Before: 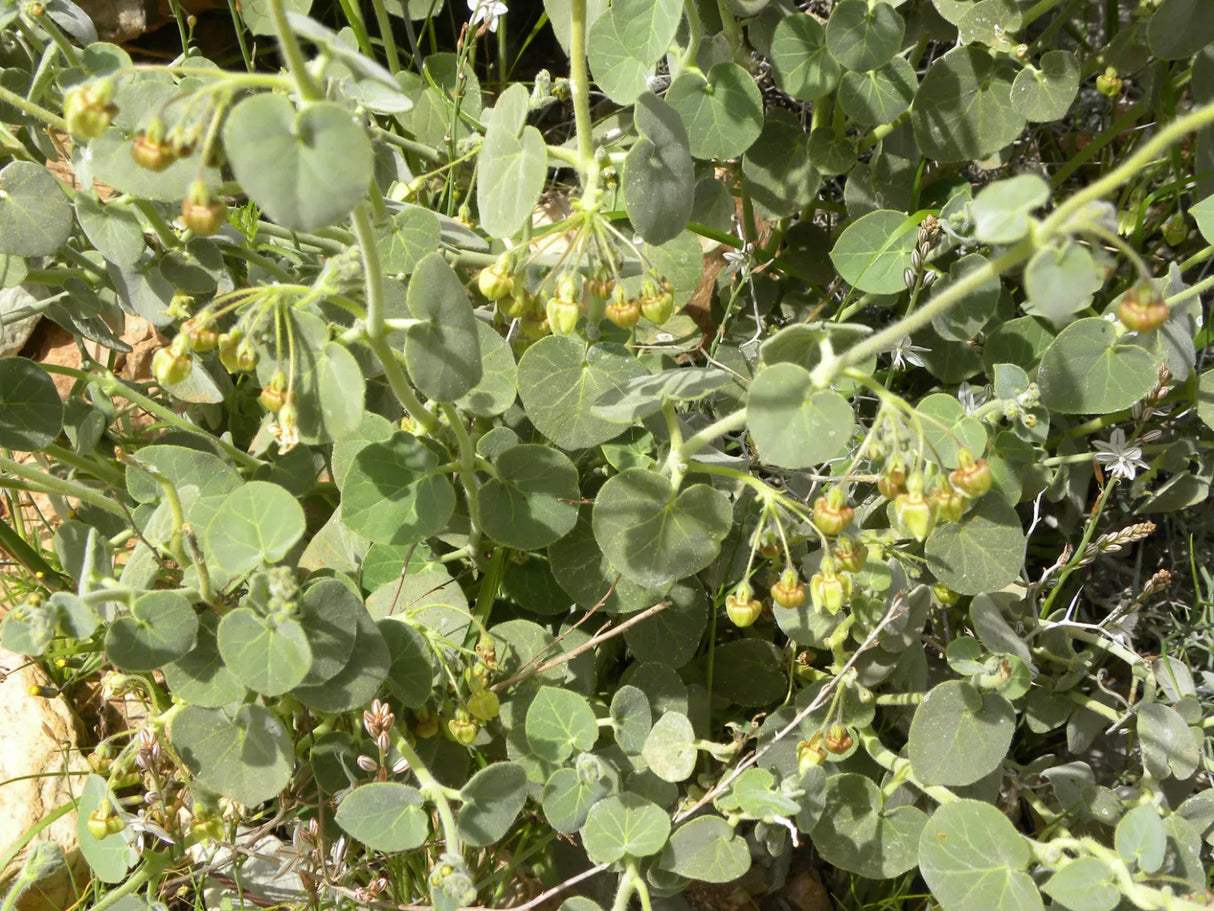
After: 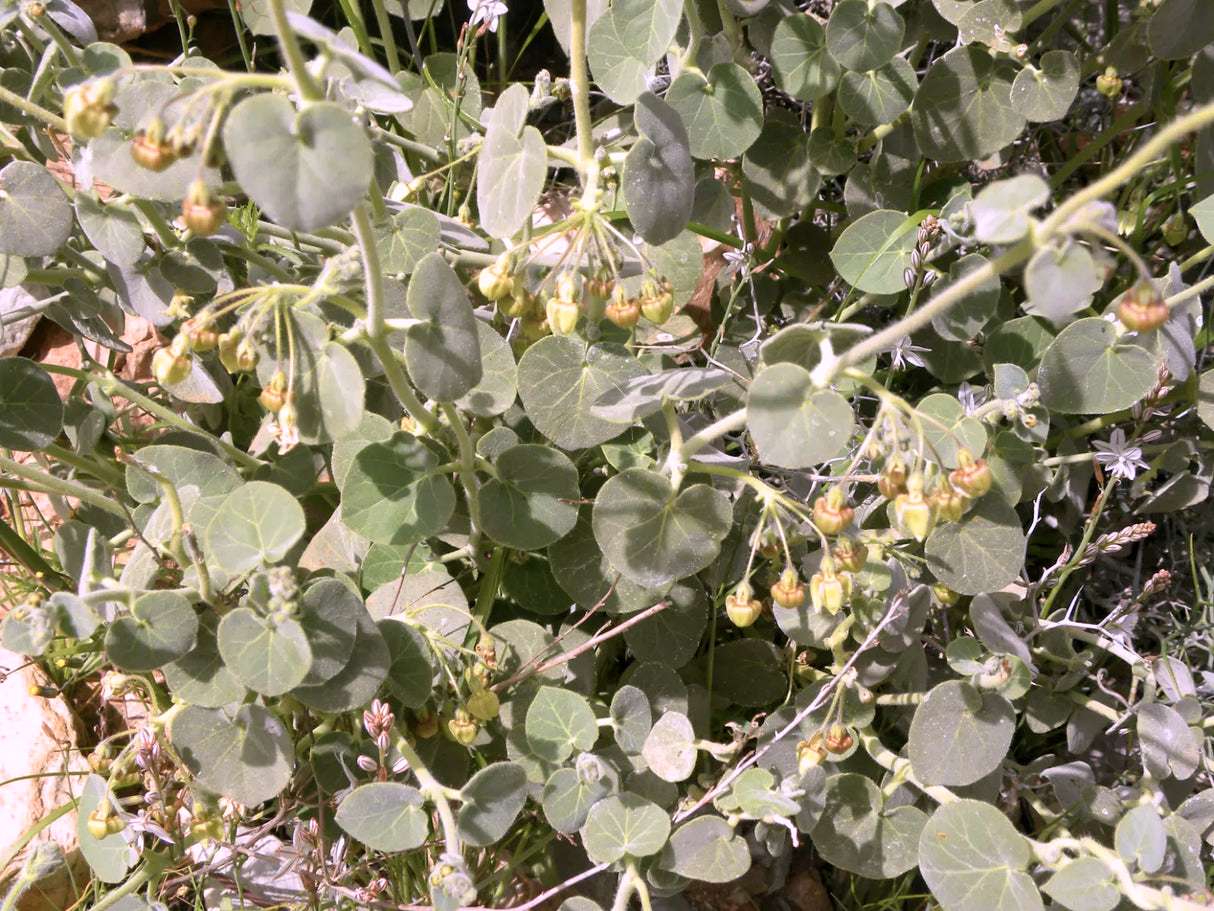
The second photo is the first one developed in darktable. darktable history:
local contrast: mode bilateral grid, contrast 20, coarseness 50, detail 120%, midtone range 0.2
color correction: highlights a* 15.75, highlights b* -20.44
